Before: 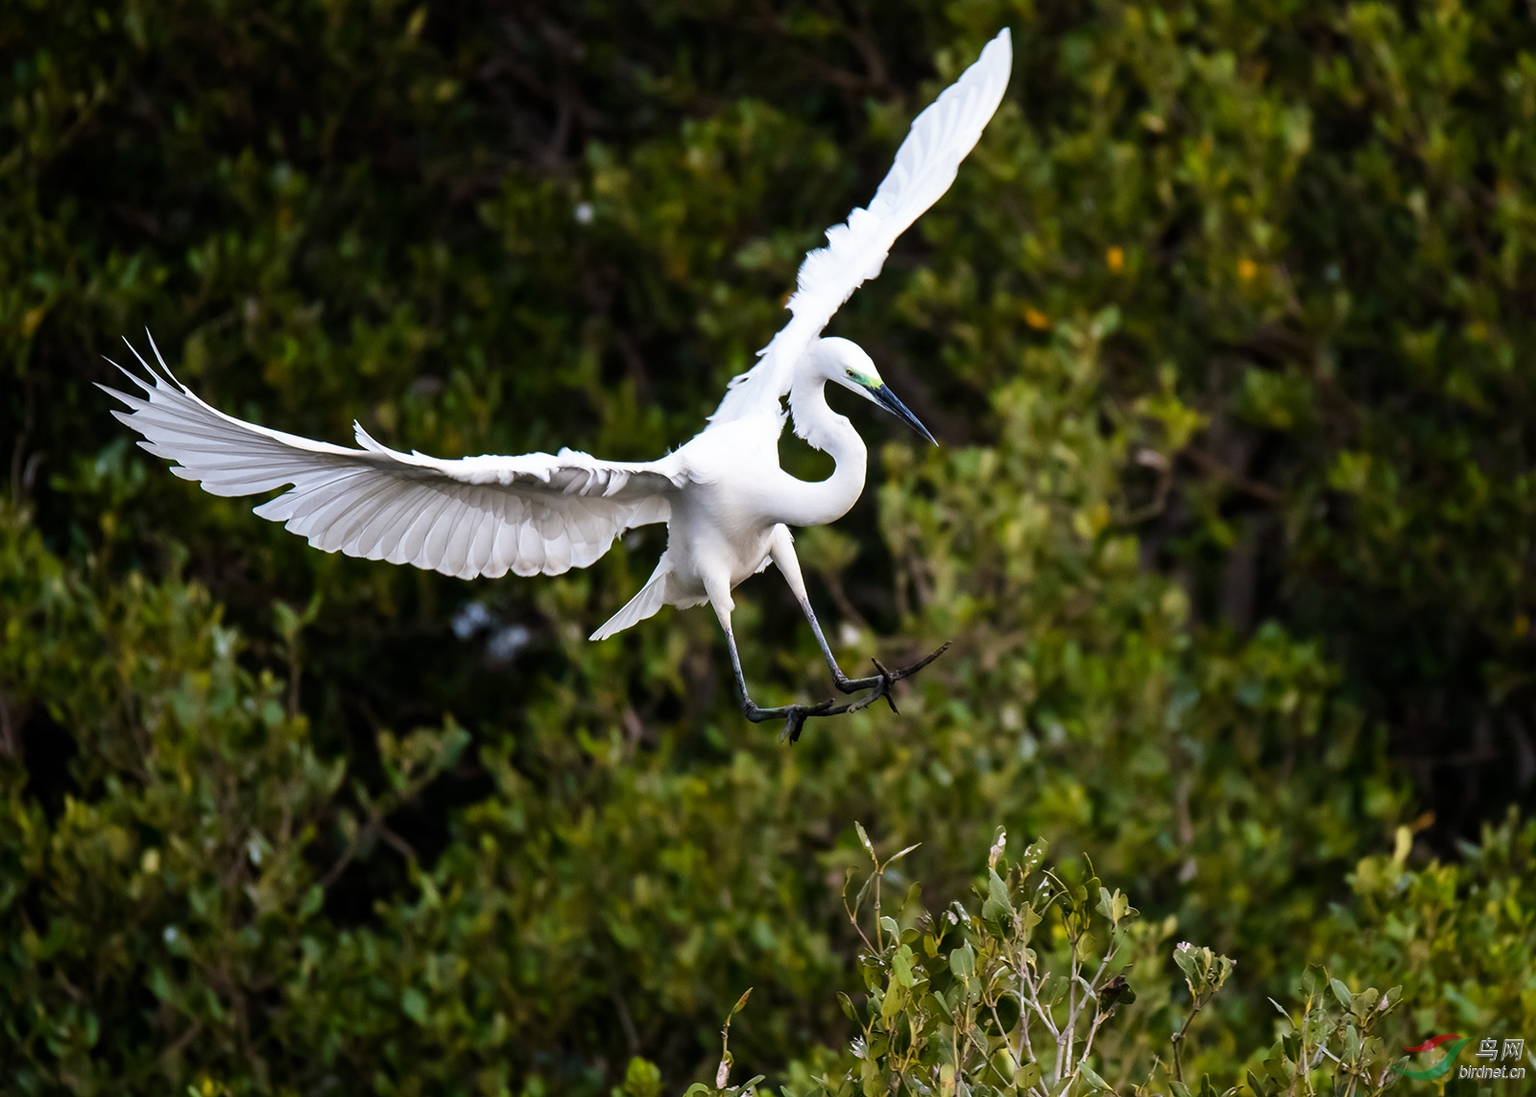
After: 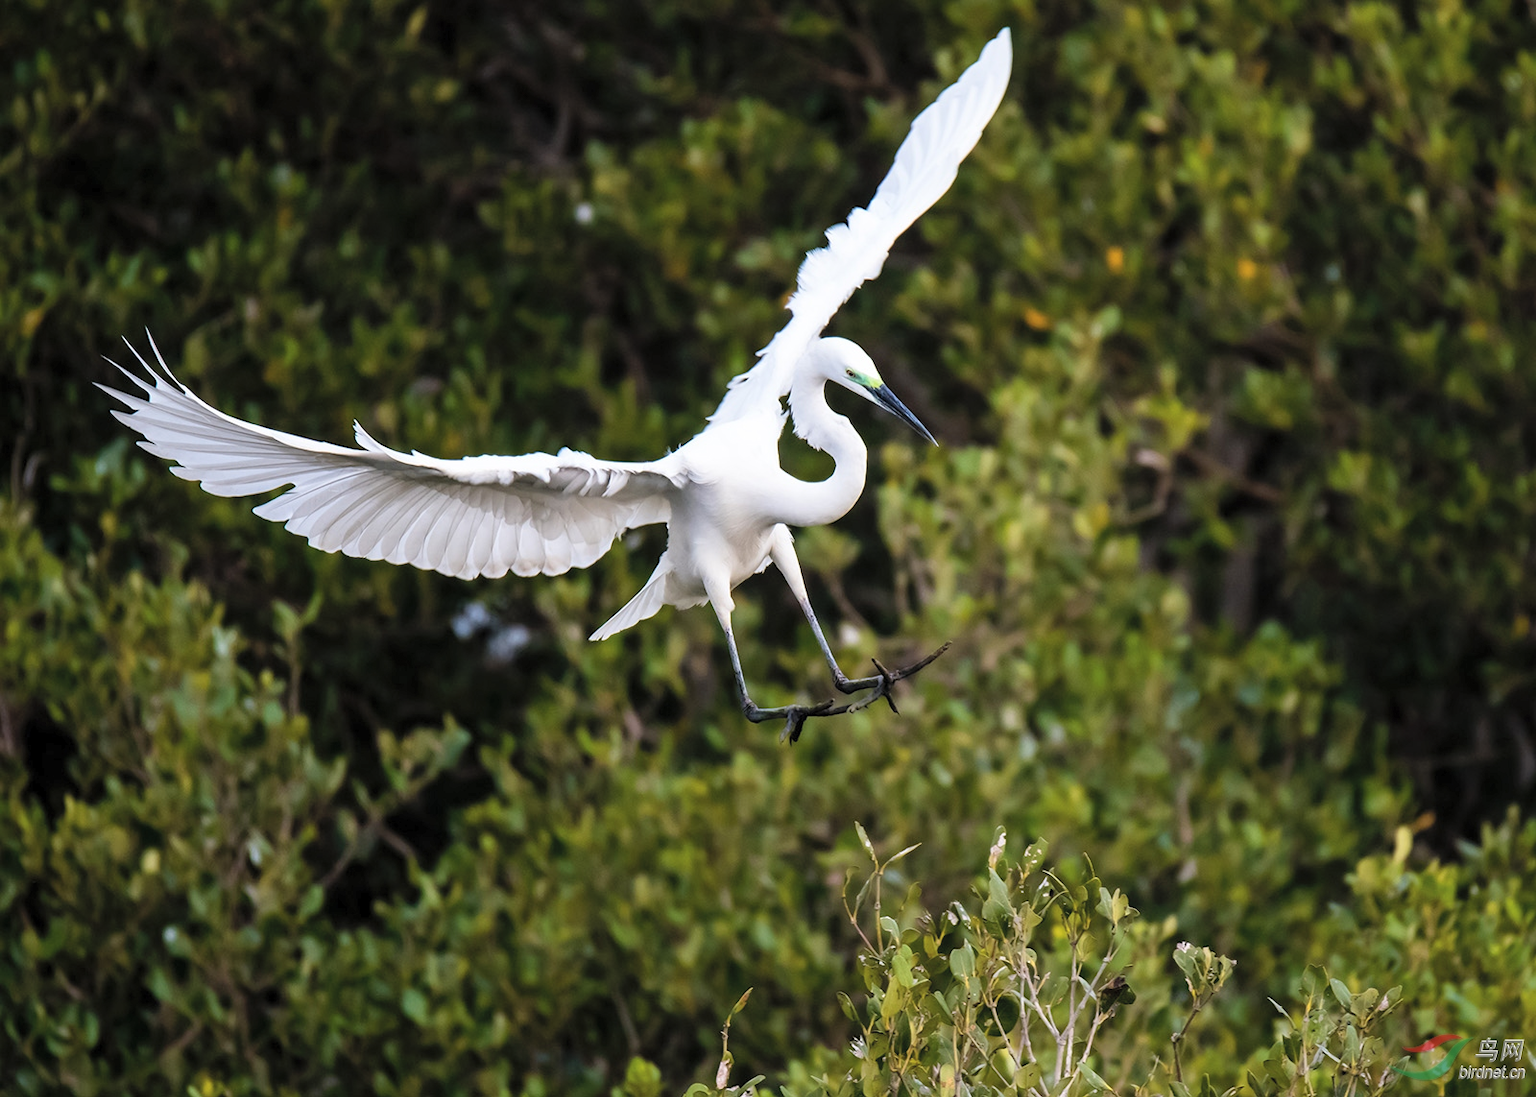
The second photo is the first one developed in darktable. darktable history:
contrast brightness saturation: brightness 0.151
